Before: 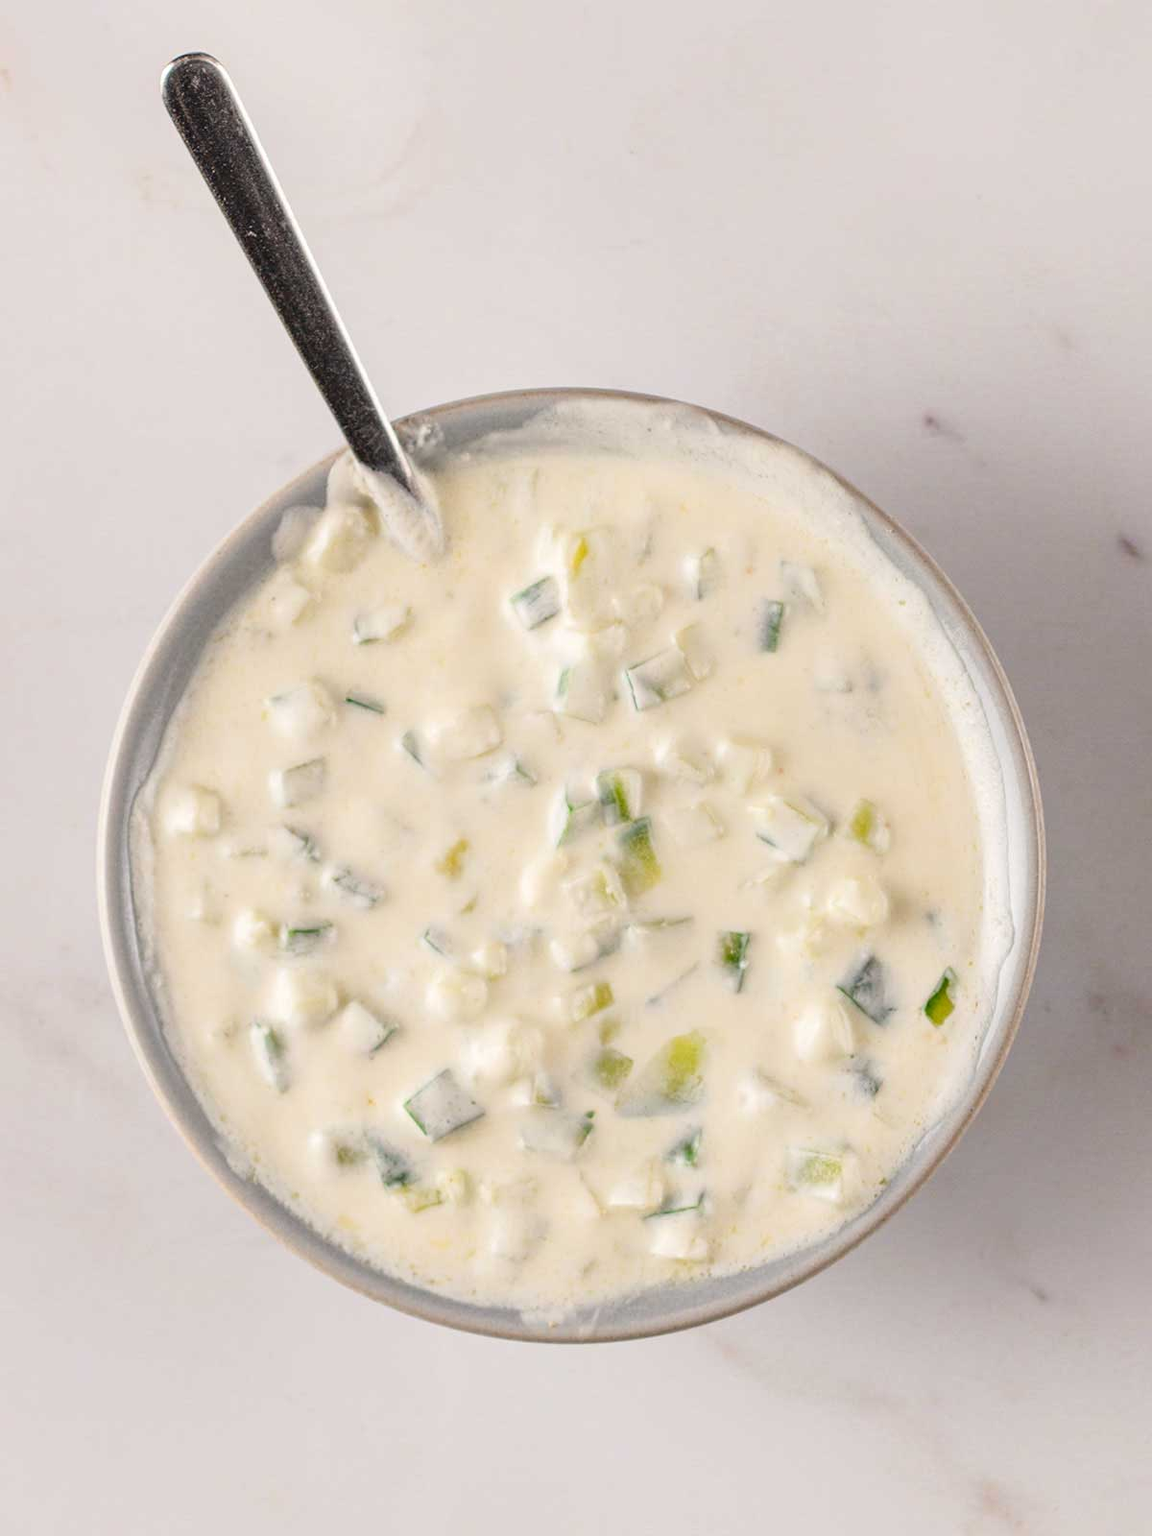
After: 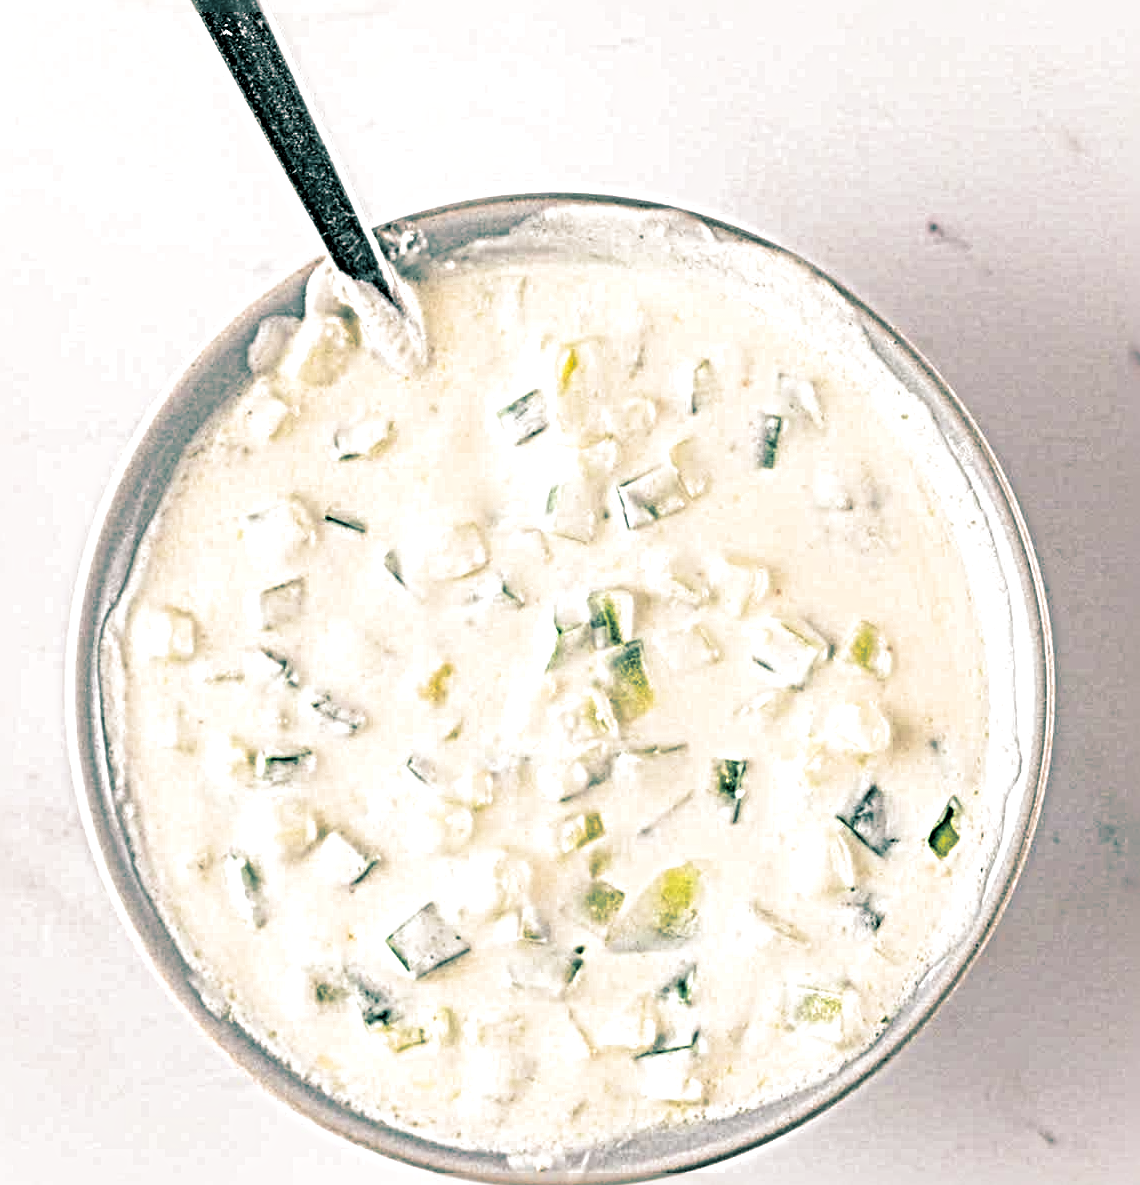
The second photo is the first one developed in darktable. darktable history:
split-toning: shadows › hue 183.6°, shadows › saturation 0.52, highlights › hue 0°, highlights › saturation 0
exposure: black level correction 0, exposure 0.5 EV, compensate highlight preservation false
crop and rotate: left 2.991%, top 13.302%, right 1.981%, bottom 12.636%
color correction: saturation 0.99
sharpen: radius 6.3, amount 1.8, threshold 0
